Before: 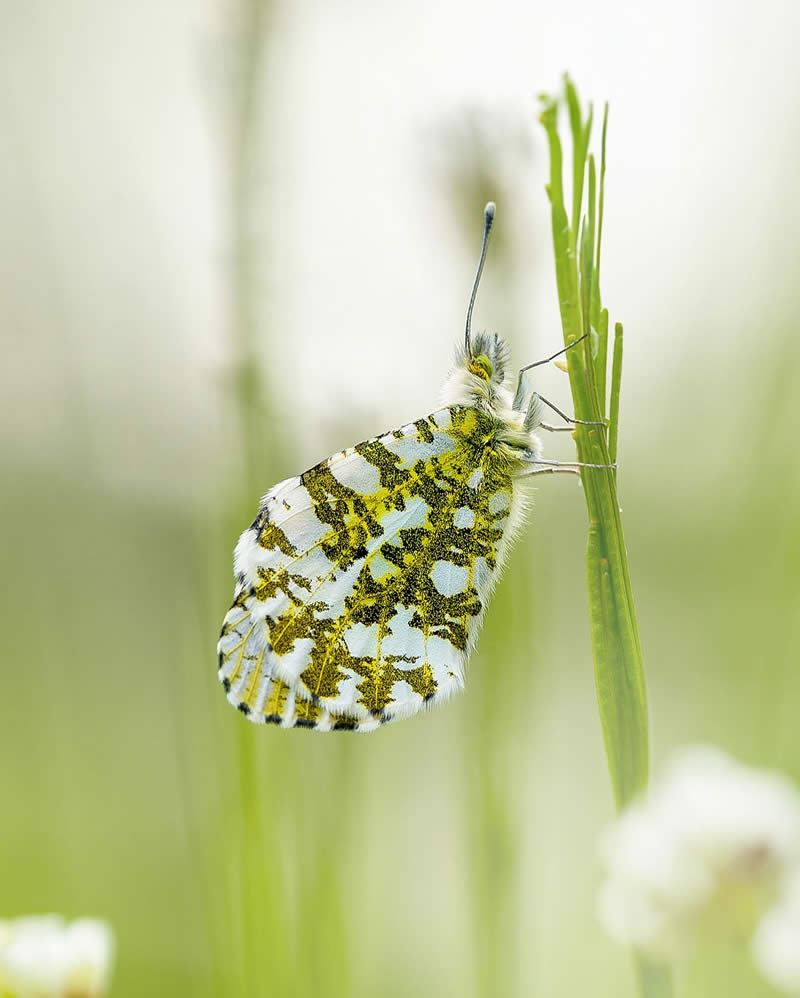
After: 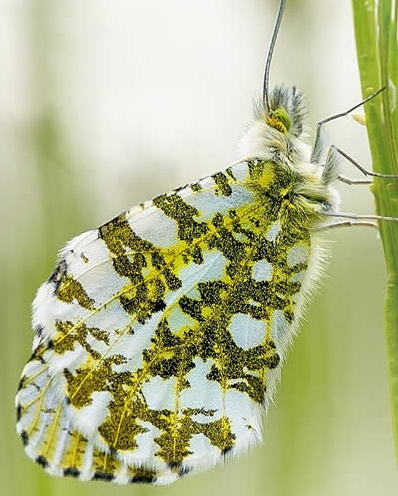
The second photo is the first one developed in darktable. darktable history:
crop: left 25.356%, top 24.843%, right 24.82%, bottom 25.454%
